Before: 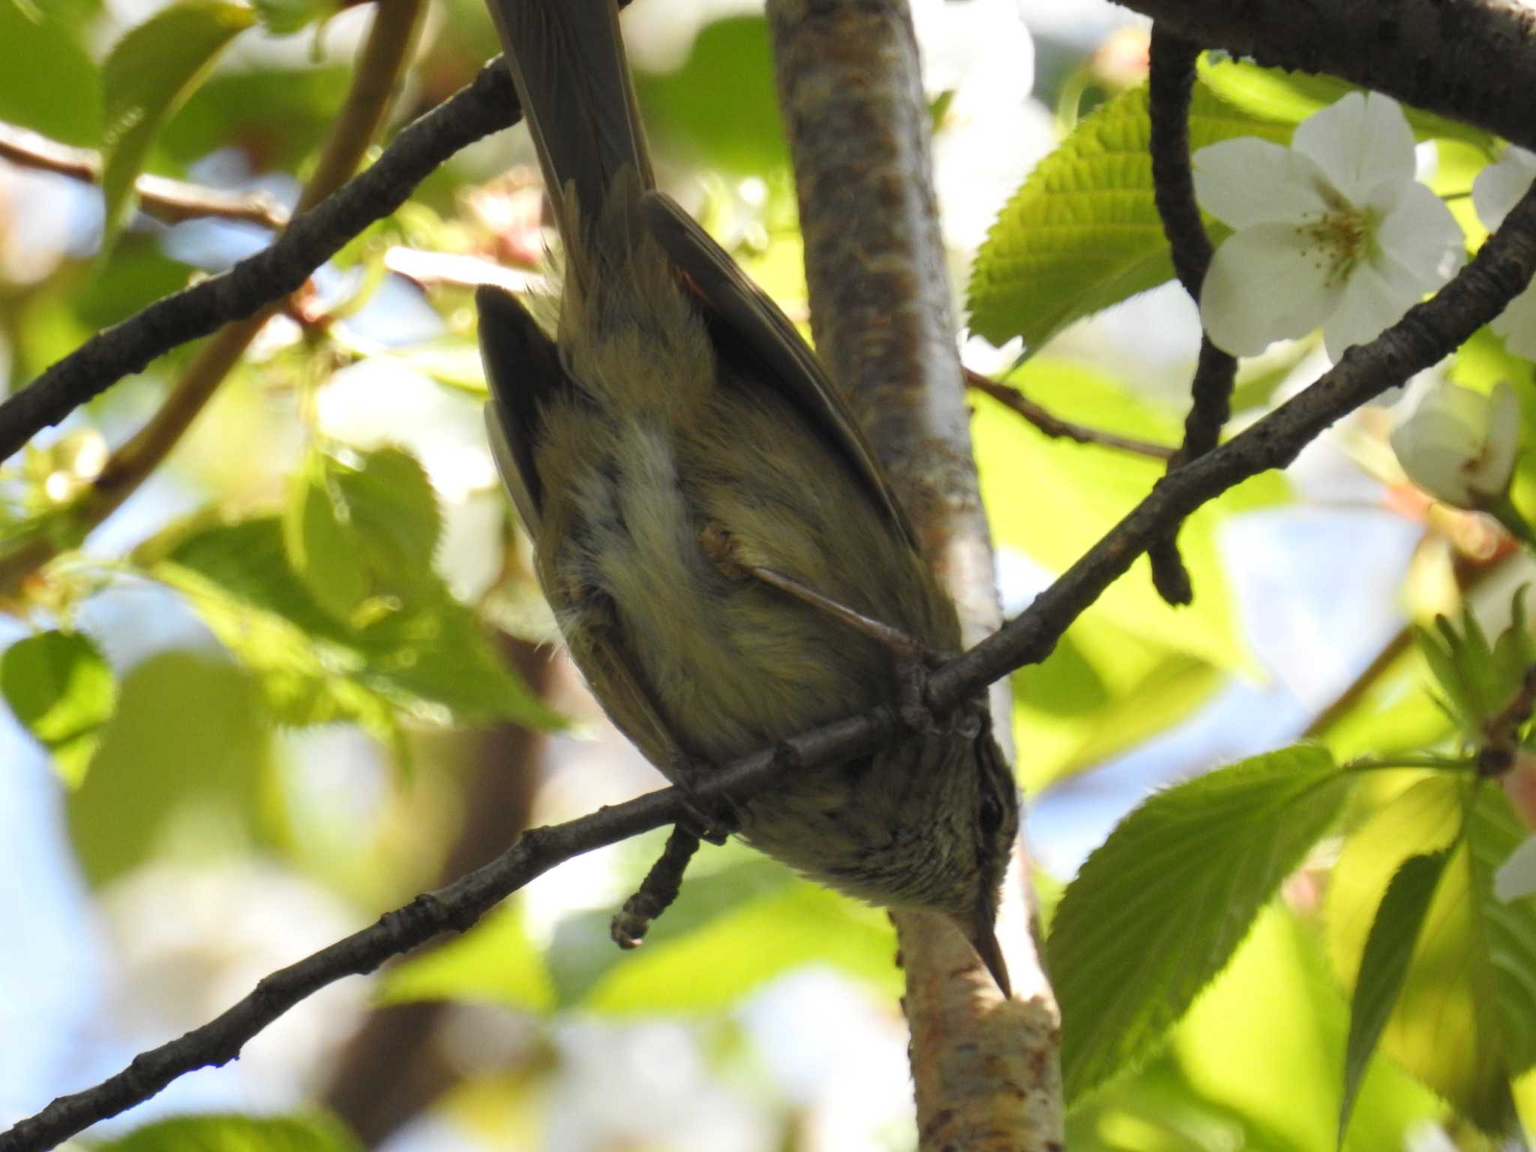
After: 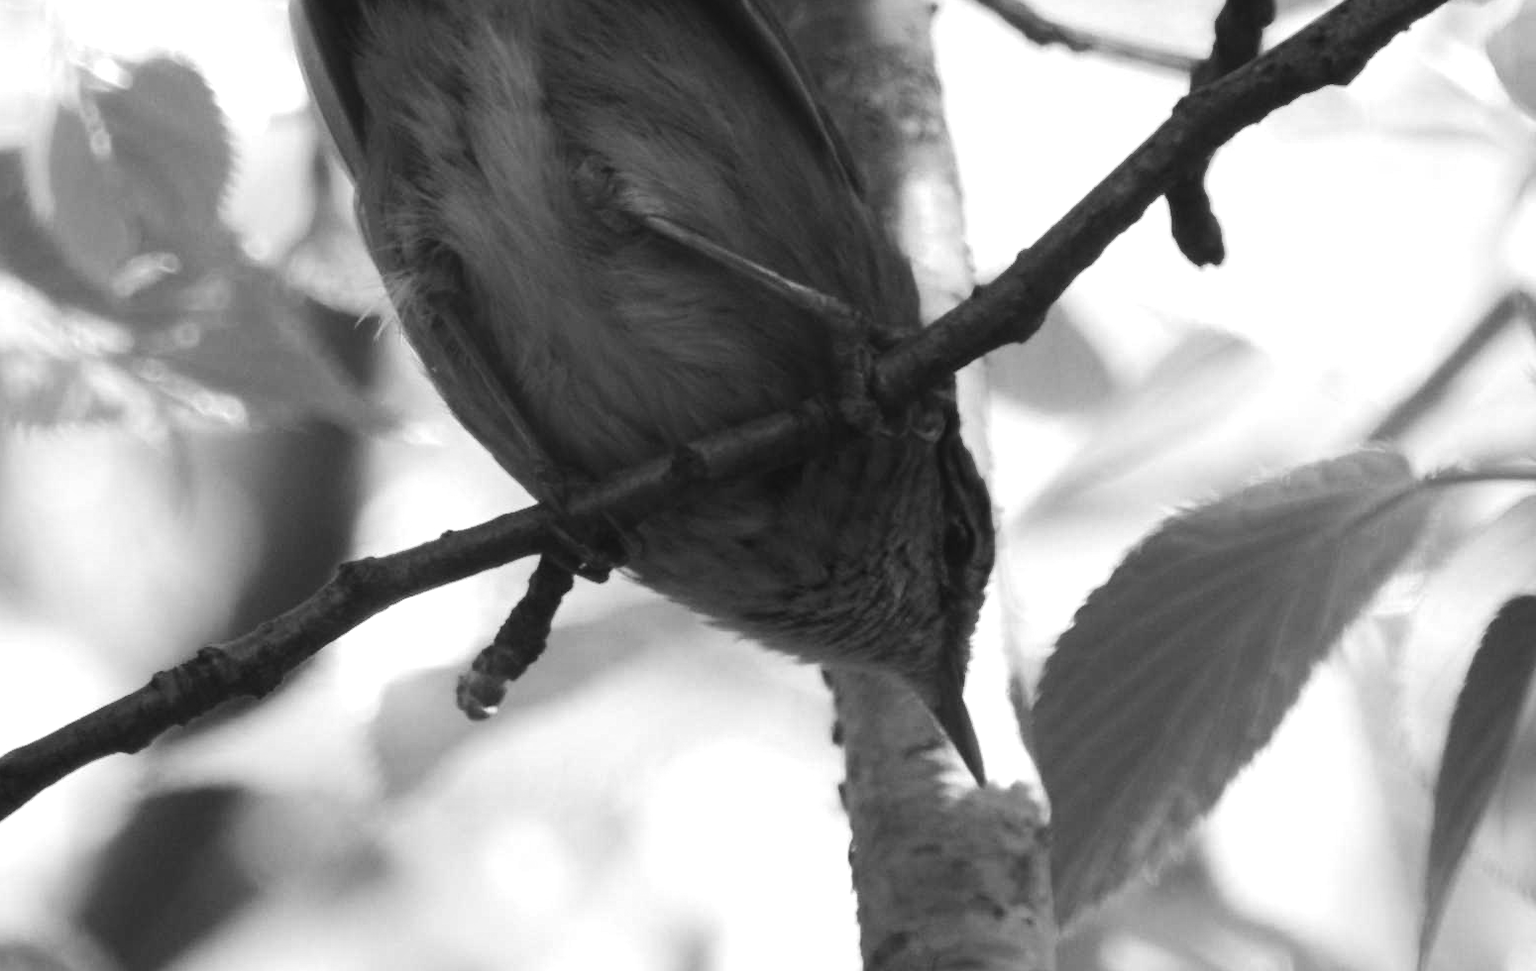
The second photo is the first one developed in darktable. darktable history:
contrast equalizer: y [[0.439, 0.44, 0.442, 0.457, 0.493, 0.498], [0.5 ×6], [0.5 ×6], [0 ×6], [0 ×6]]
tone equalizer: -8 EV -0.417 EV, -7 EV -0.389 EV, -6 EV -0.333 EV, -5 EV -0.222 EV, -3 EV 0.222 EV, -2 EV 0.333 EV, -1 EV 0.389 EV, +0 EV 0.417 EV, edges refinement/feathering 500, mask exposure compensation -1.57 EV, preserve details no
monochrome: a 32, b 64, size 2.3
crop and rotate: left 17.299%, top 35.115%, right 7.015%, bottom 1.024%
